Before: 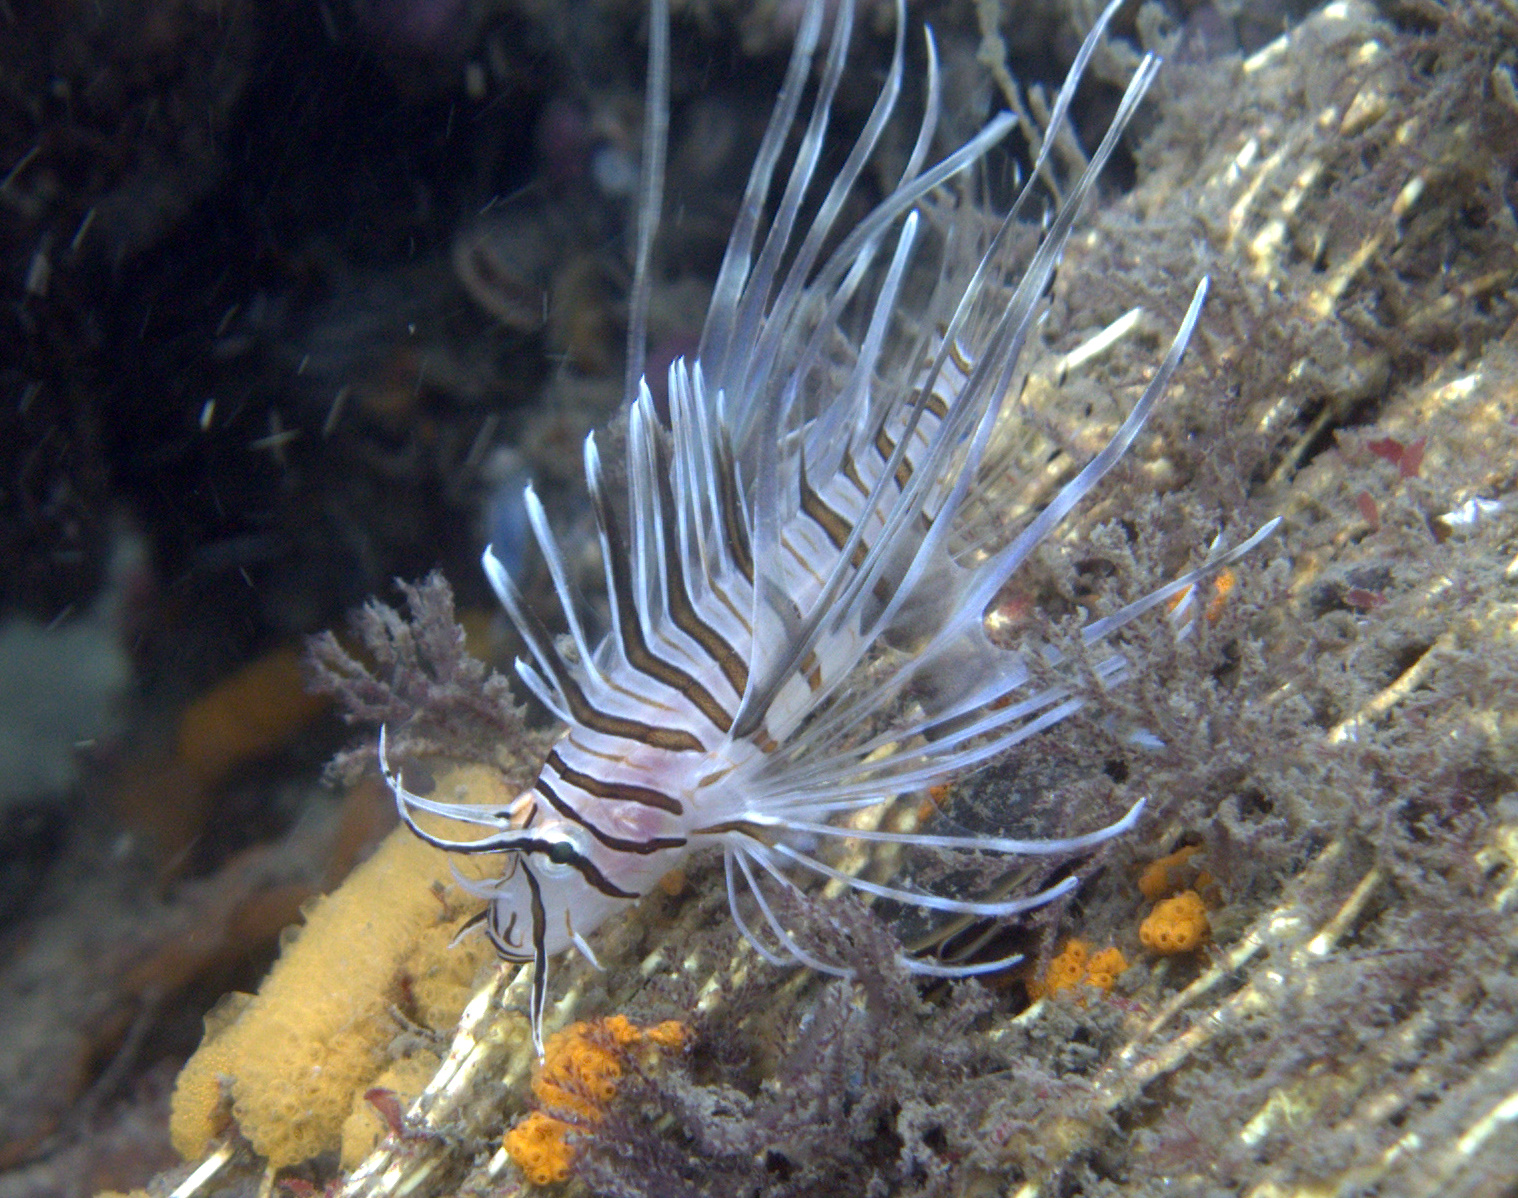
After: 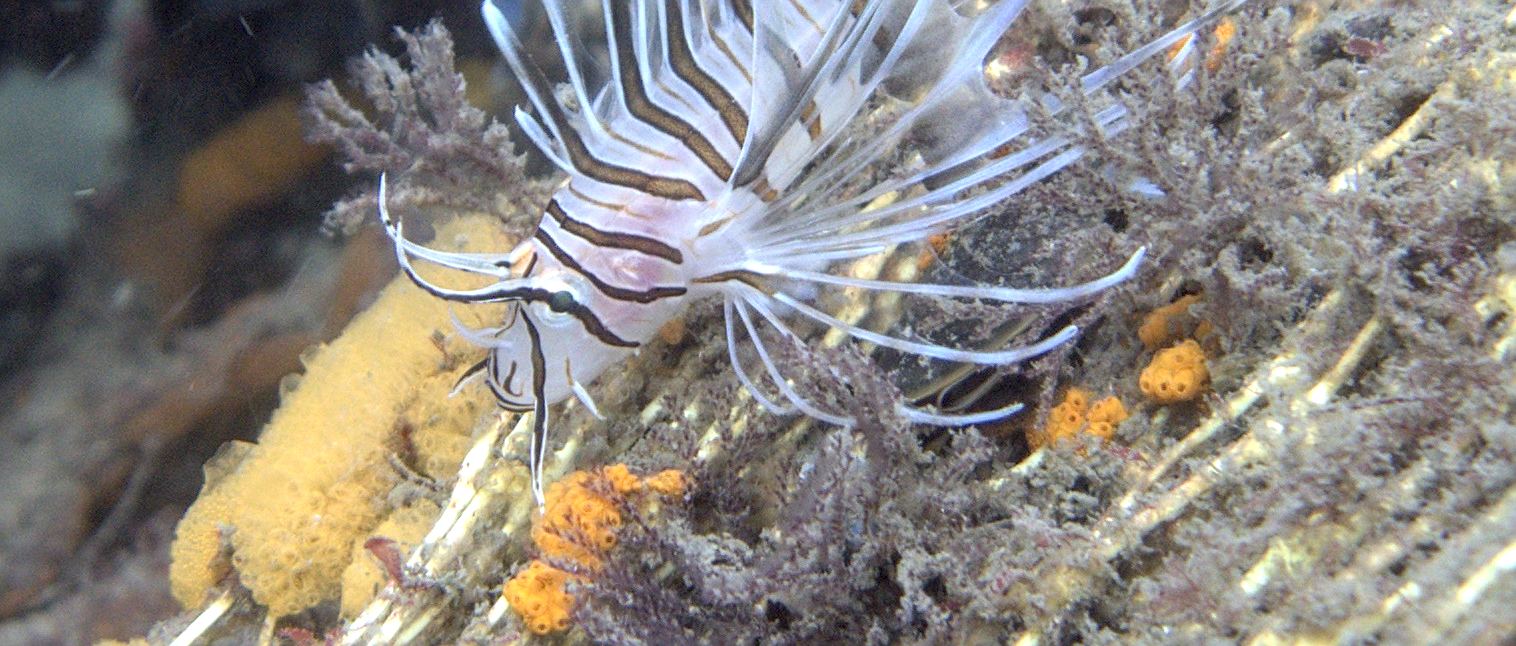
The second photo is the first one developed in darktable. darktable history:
local contrast: on, module defaults
sharpen: on, module defaults
contrast brightness saturation: contrast 0.137, brightness 0.212
crop and rotate: top 46.017%, right 0.106%
